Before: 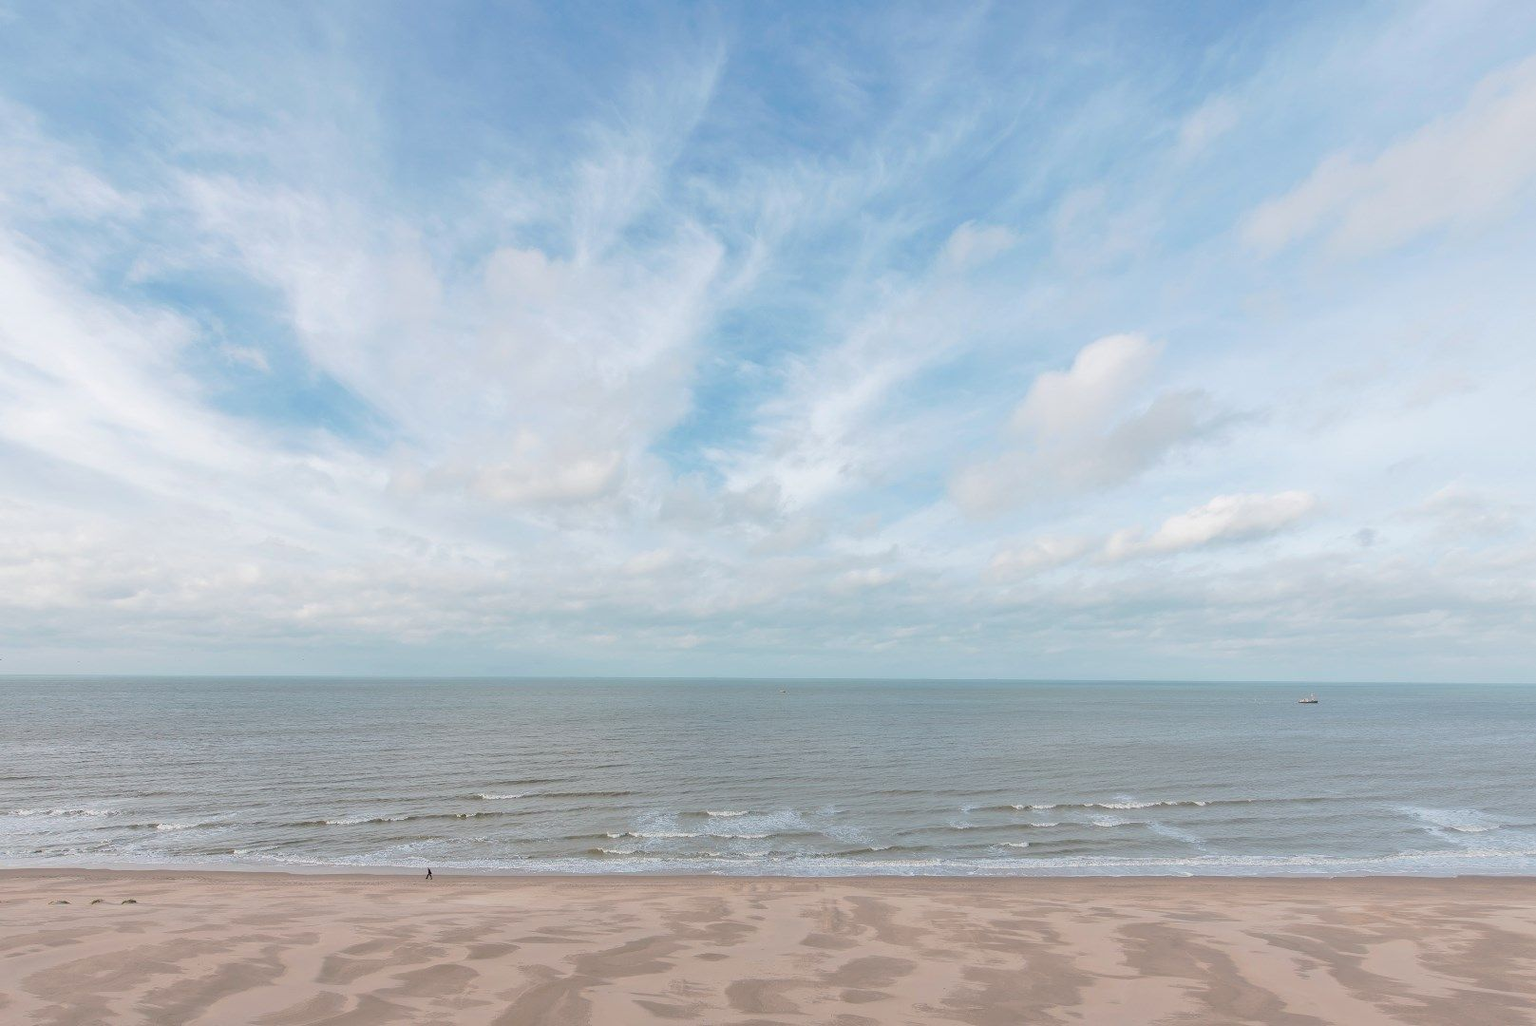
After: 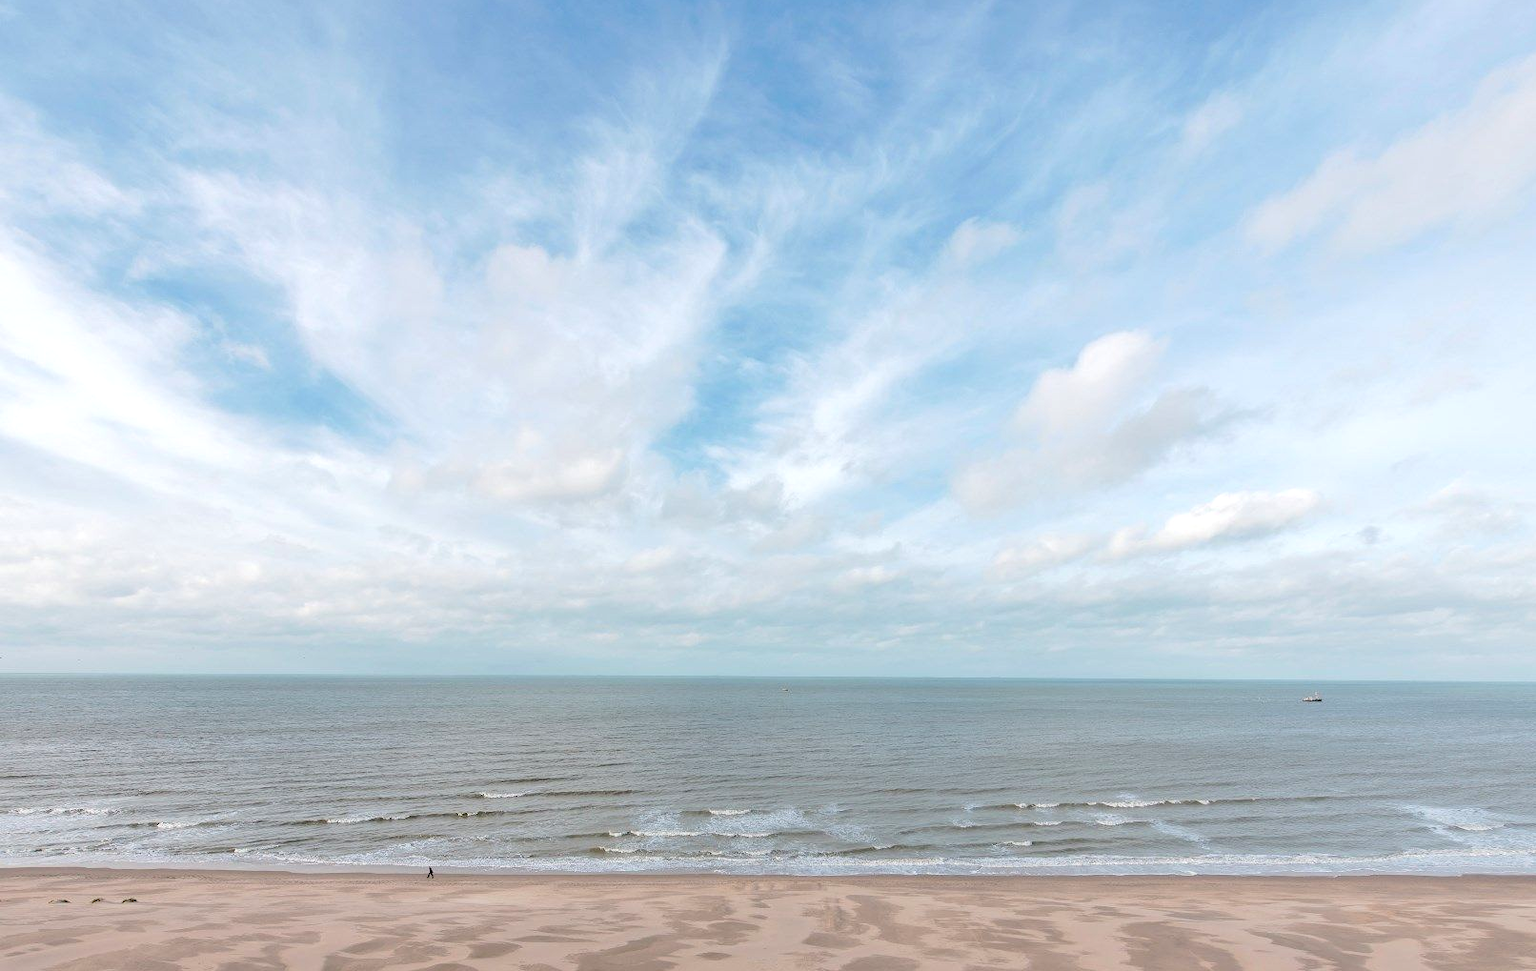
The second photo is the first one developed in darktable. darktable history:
crop: top 0.448%, right 0.264%, bottom 5.045%
exposure: black level correction 0.029, exposure -0.073 EV, compensate highlight preservation false
tone equalizer: -8 EV -0.417 EV, -7 EV -0.389 EV, -6 EV -0.333 EV, -5 EV -0.222 EV, -3 EV 0.222 EV, -2 EV 0.333 EV, -1 EV 0.389 EV, +0 EV 0.417 EV, edges refinement/feathering 500, mask exposure compensation -1.57 EV, preserve details no
